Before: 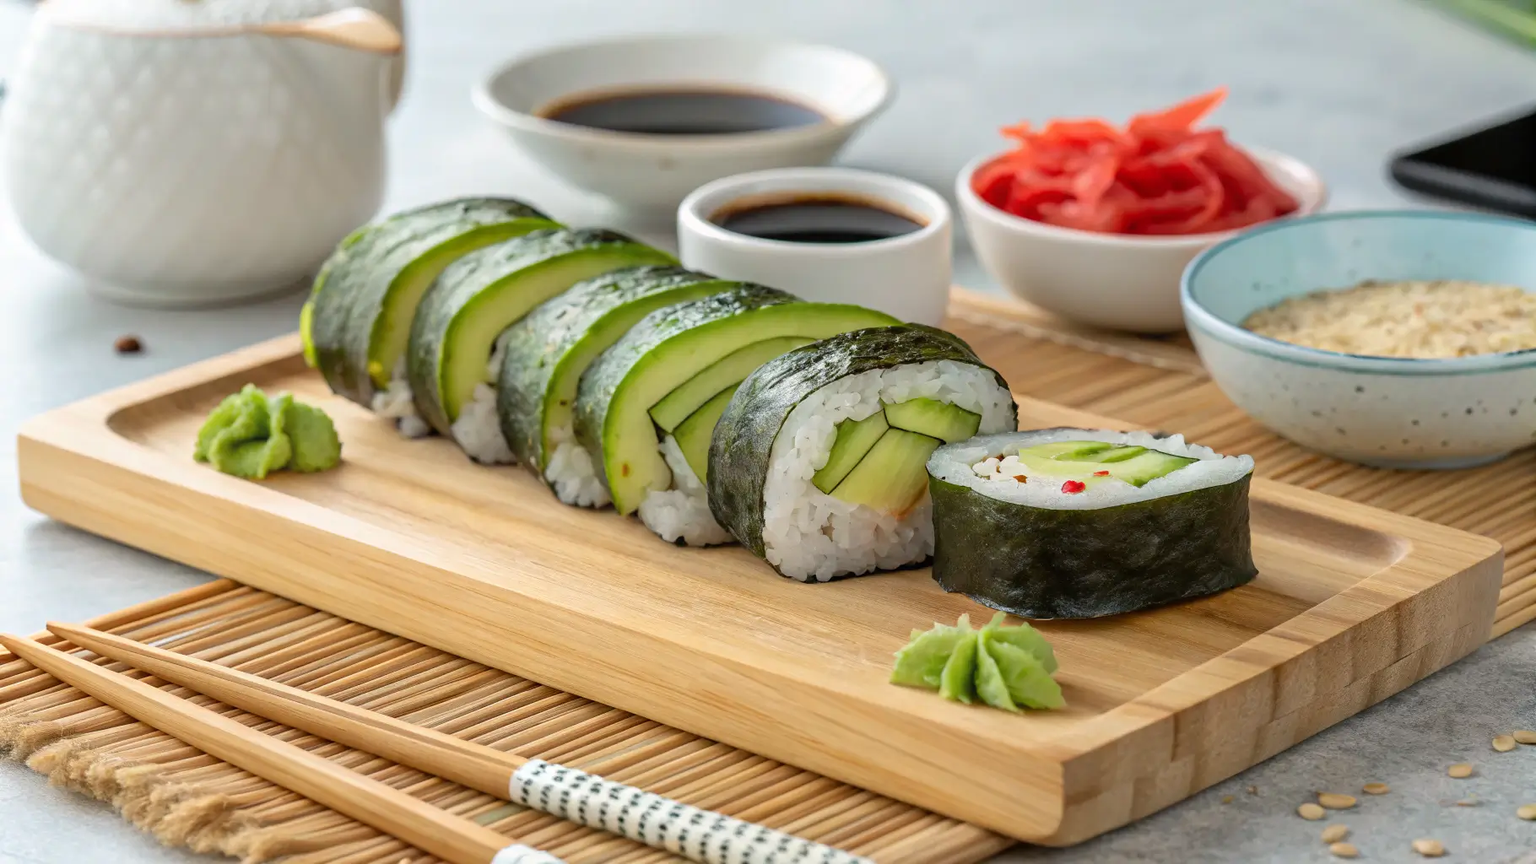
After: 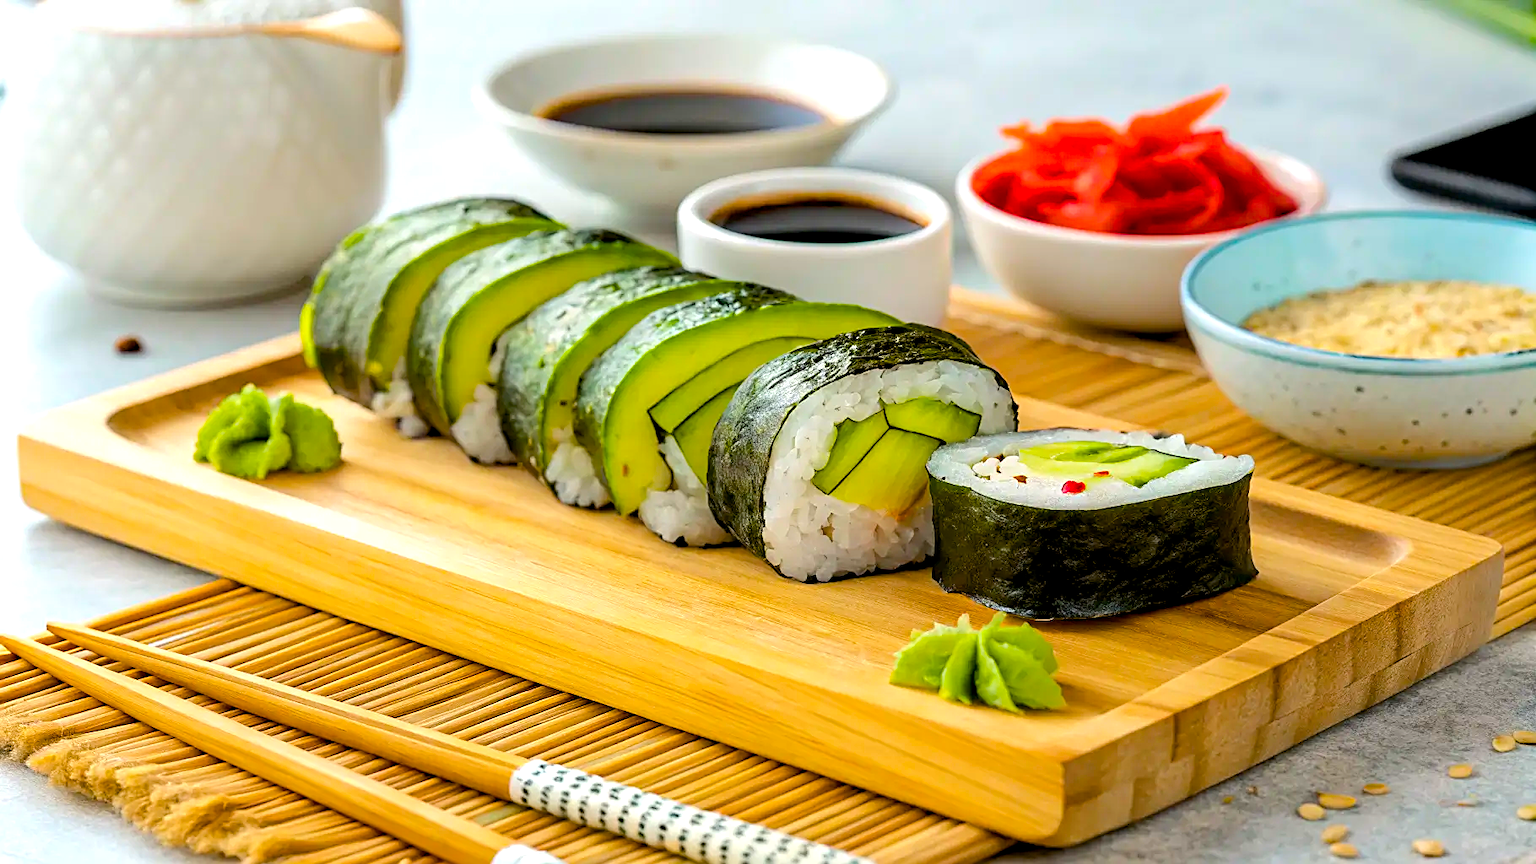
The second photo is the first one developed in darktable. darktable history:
color balance rgb: global offset › luminance -0.848%, perceptual saturation grading › global saturation 51.146%, perceptual brilliance grading › mid-tones 10.032%, perceptual brilliance grading › shadows 15.488%, global vibrance 20%
sharpen: on, module defaults
tone equalizer: -8 EV -0.447 EV, -7 EV -0.379 EV, -6 EV -0.301 EV, -5 EV -0.202 EV, -3 EV 0.204 EV, -2 EV 0.361 EV, -1 EV 0.367 EV, +0 EV 0.399 EV, edges refinement/feathering 500, mask exposure compensation -1.57 EV, preserve details no
